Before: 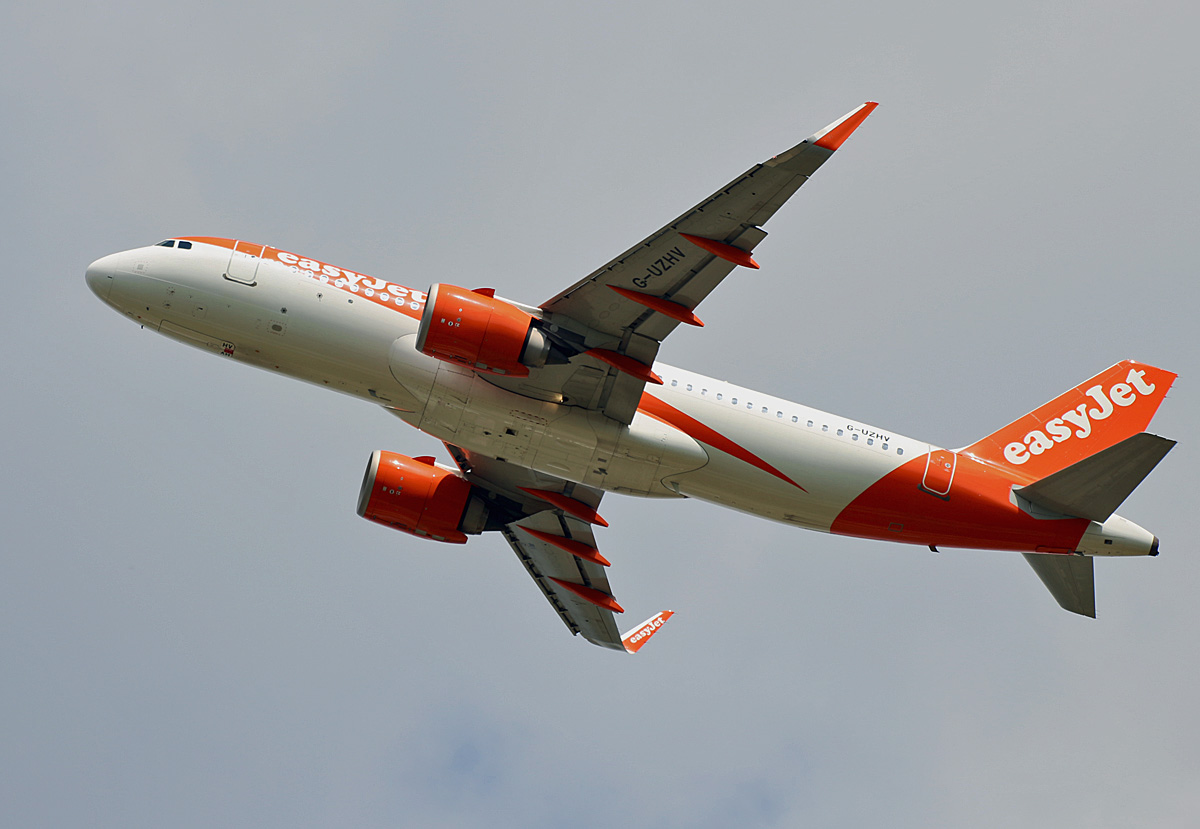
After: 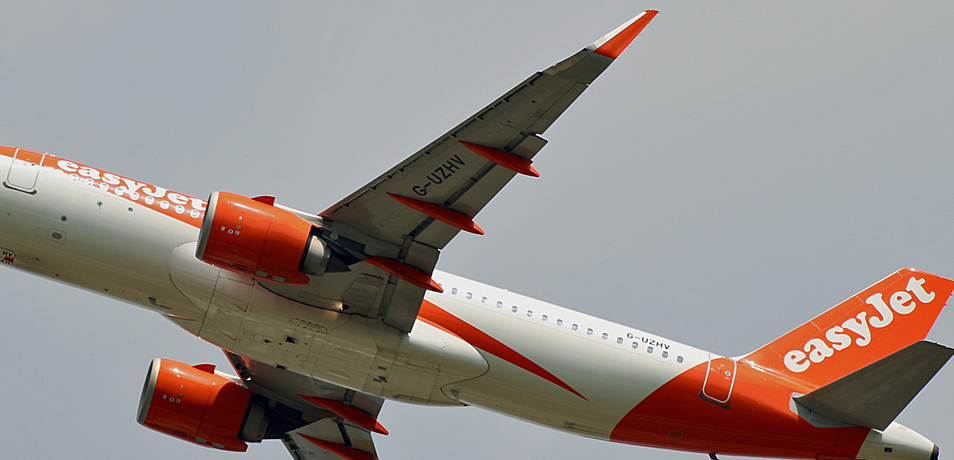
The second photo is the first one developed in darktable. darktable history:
crop: left 18.413%, top 11.116%, right 2.043%, bottom 33.336%
